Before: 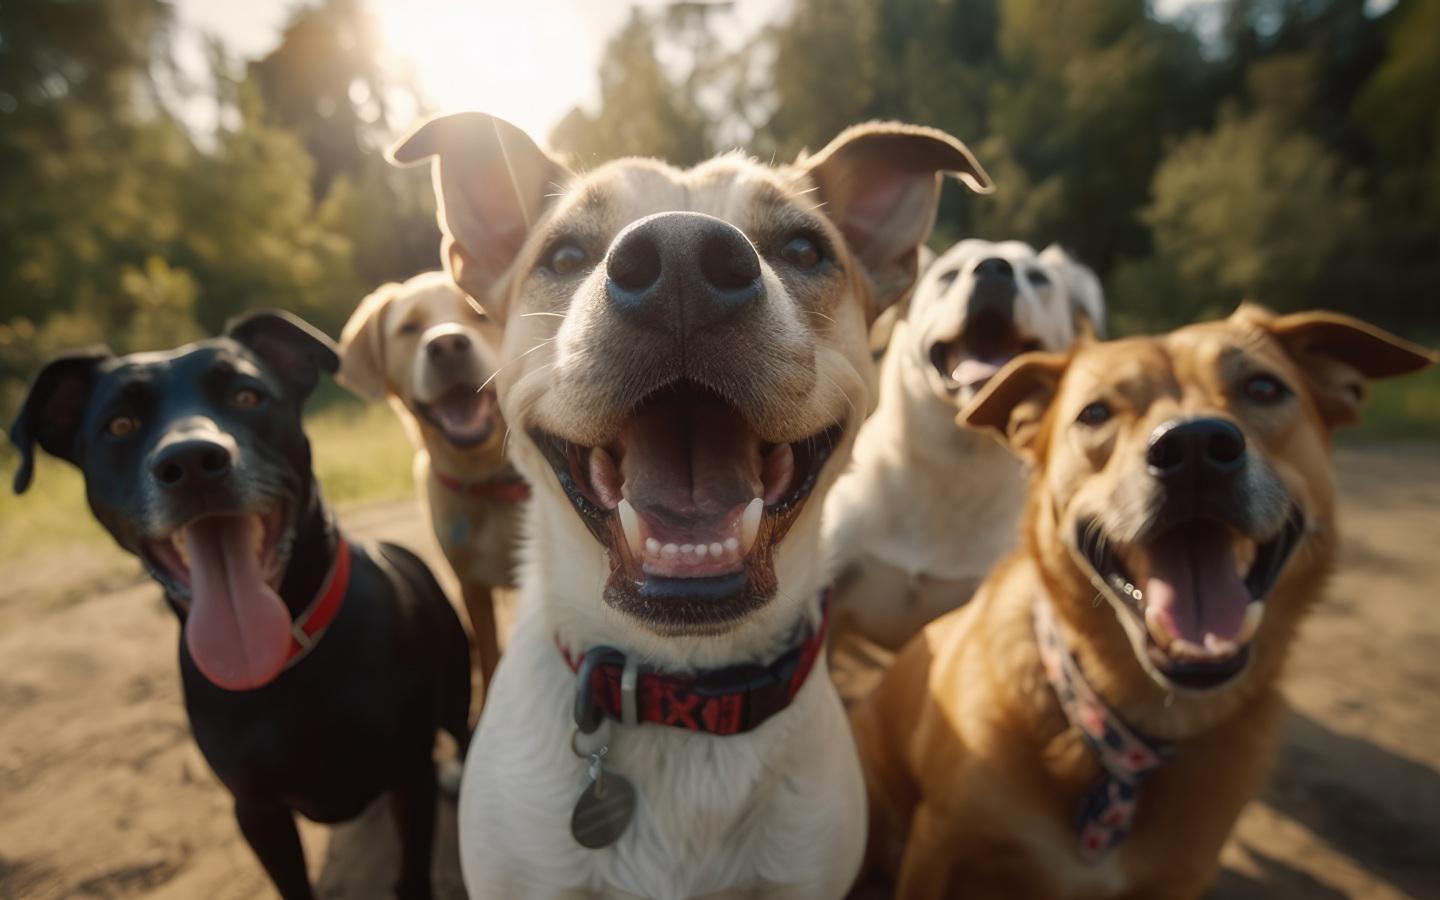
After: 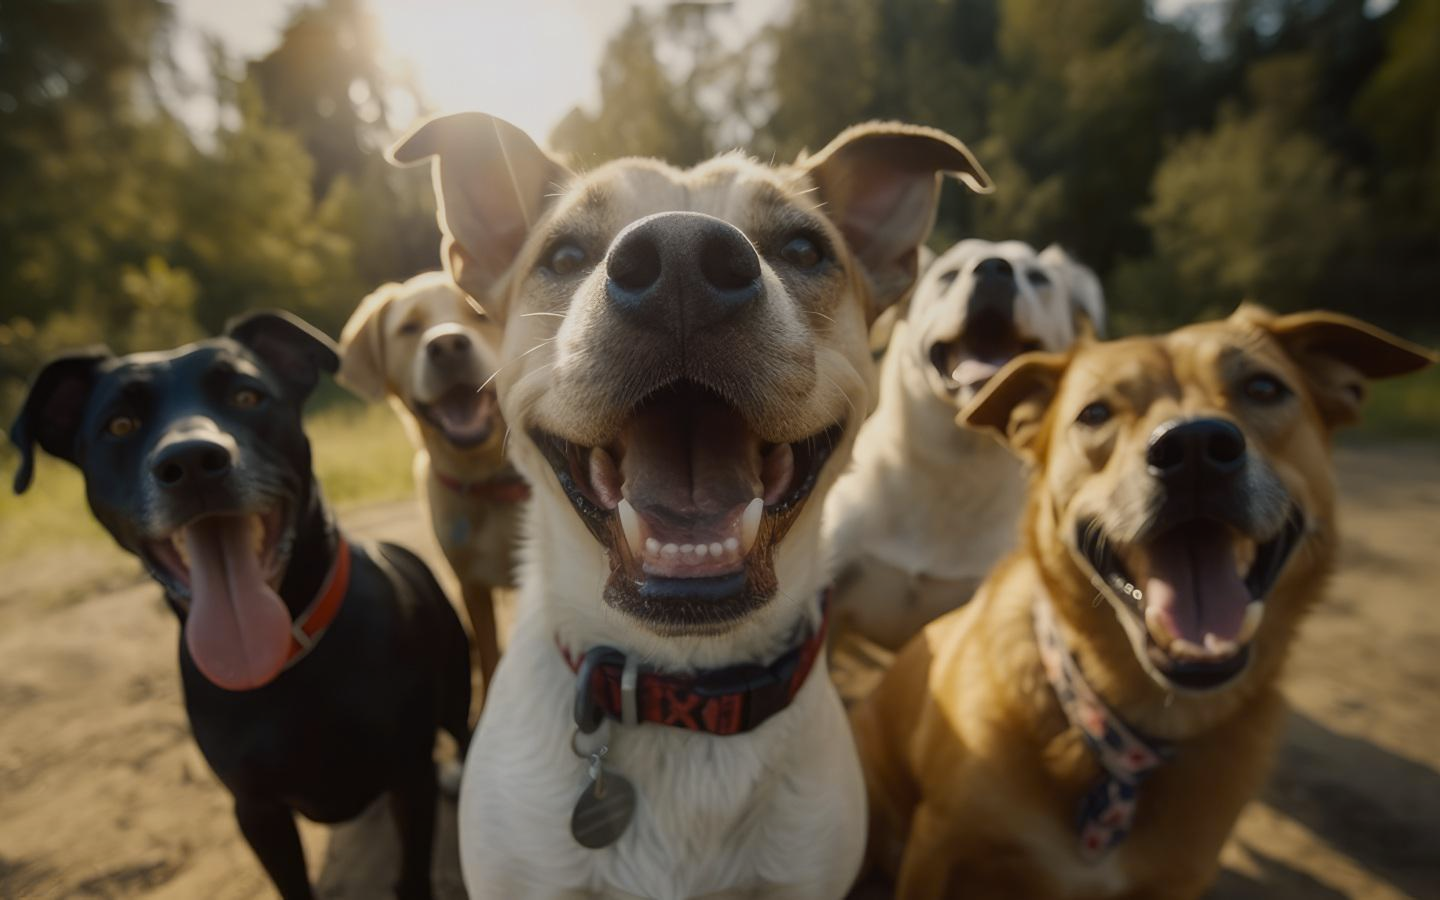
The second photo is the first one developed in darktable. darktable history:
graduated density: rotation 5.63°, offset 76.9
exposure: exposure 0.078 EV, compensate highlight preservation false
color contrast: green-magenta contrast 0.8, blue-yellow contrast 1.1, unbound 0
